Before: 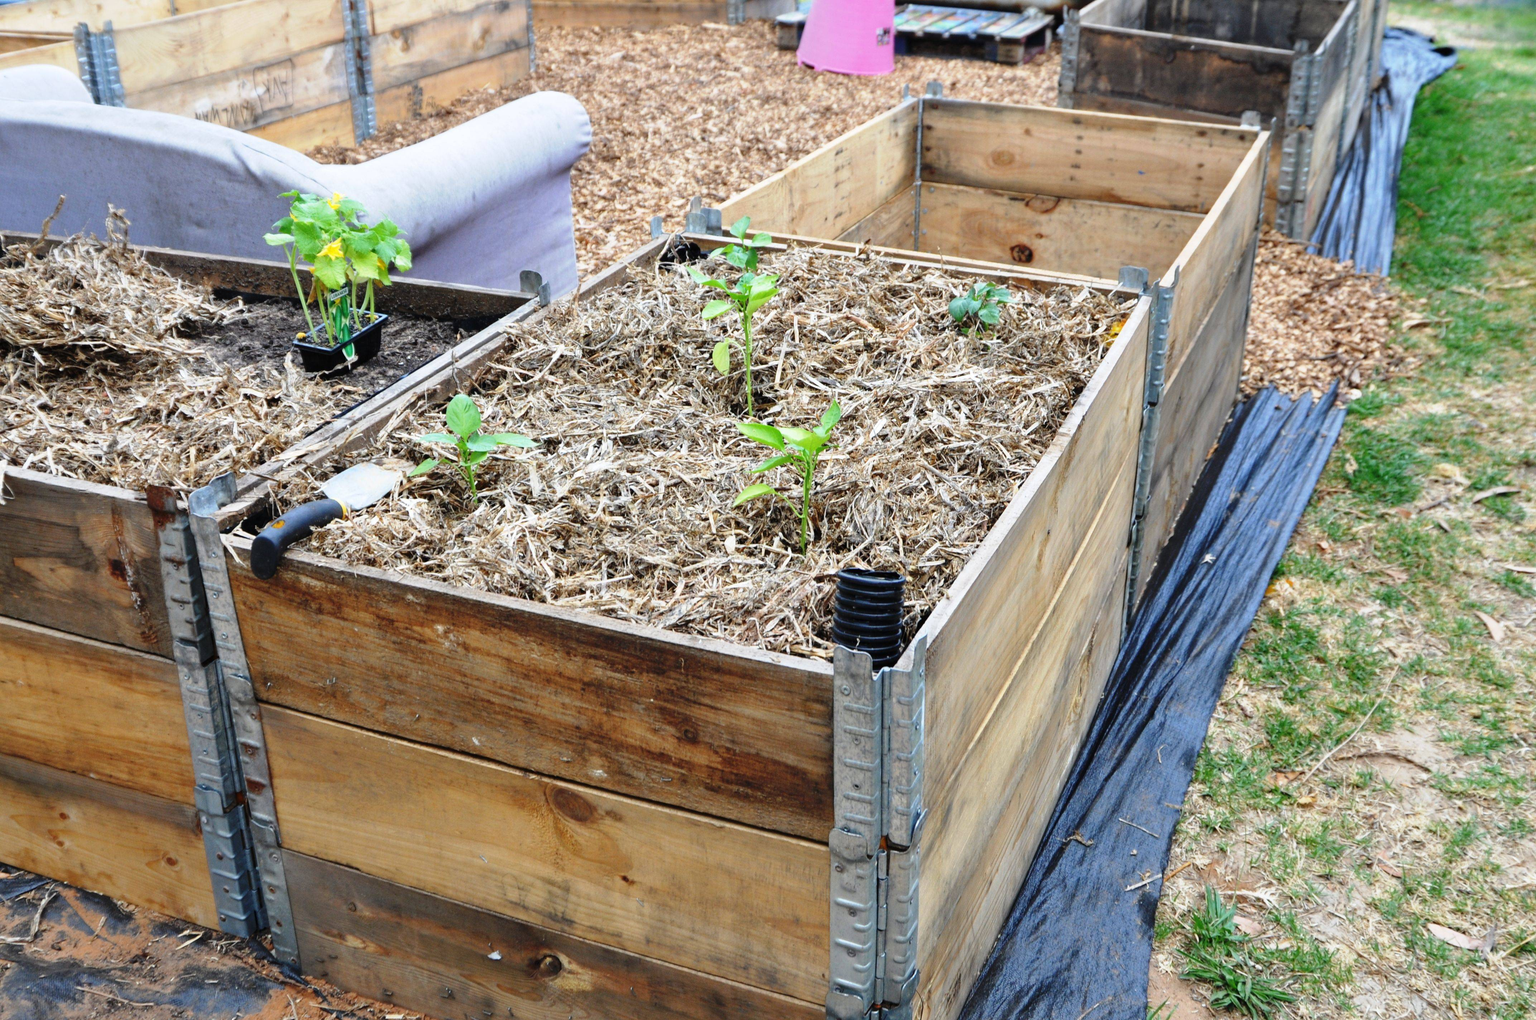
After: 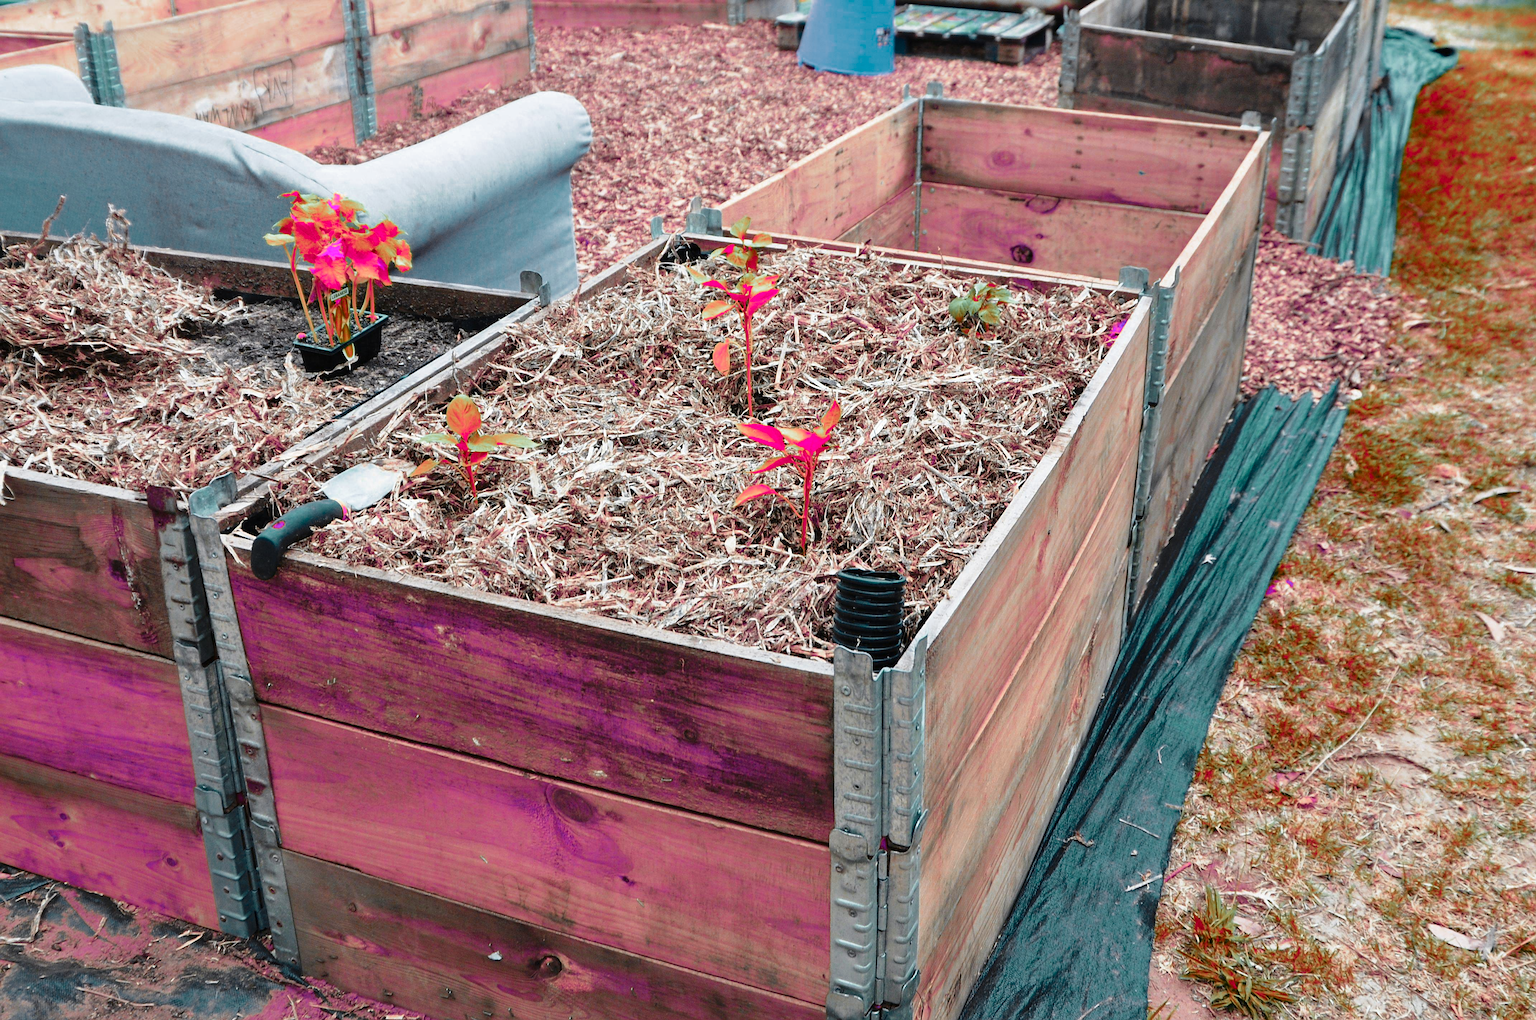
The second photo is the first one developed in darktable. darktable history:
sharpen: on, module defaults
color zones: curves: ch0 [(0.826, 0.353)]; ch1 [(0.242, 0.647) (0.889, 0.342)]; ch2 [(0.246, 0.089) (0.969, 0.068)]
